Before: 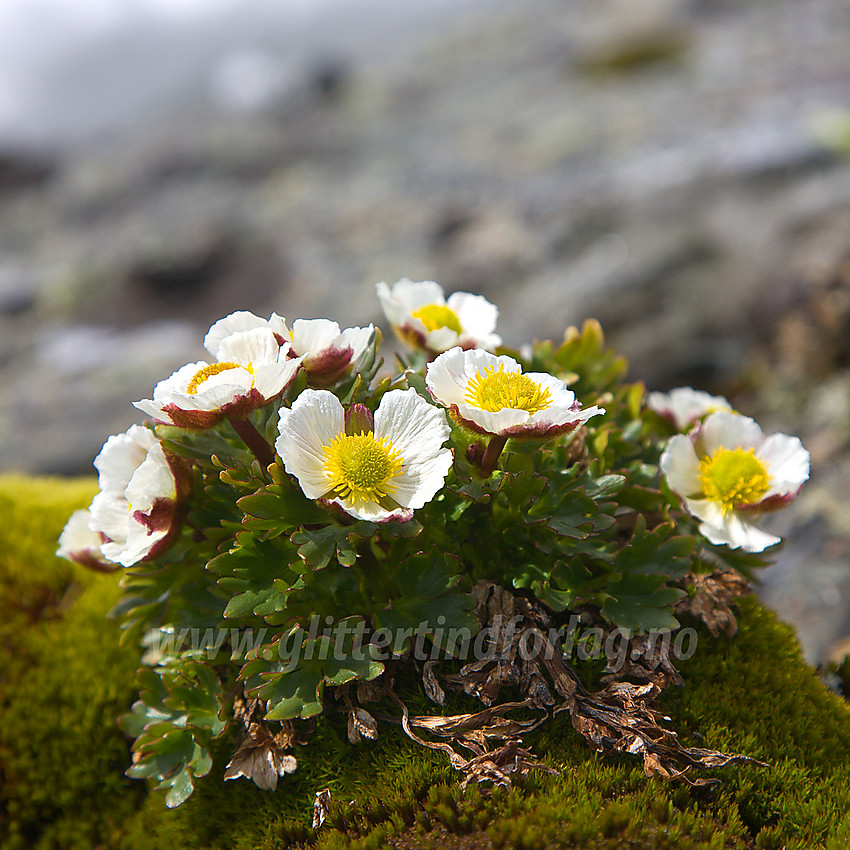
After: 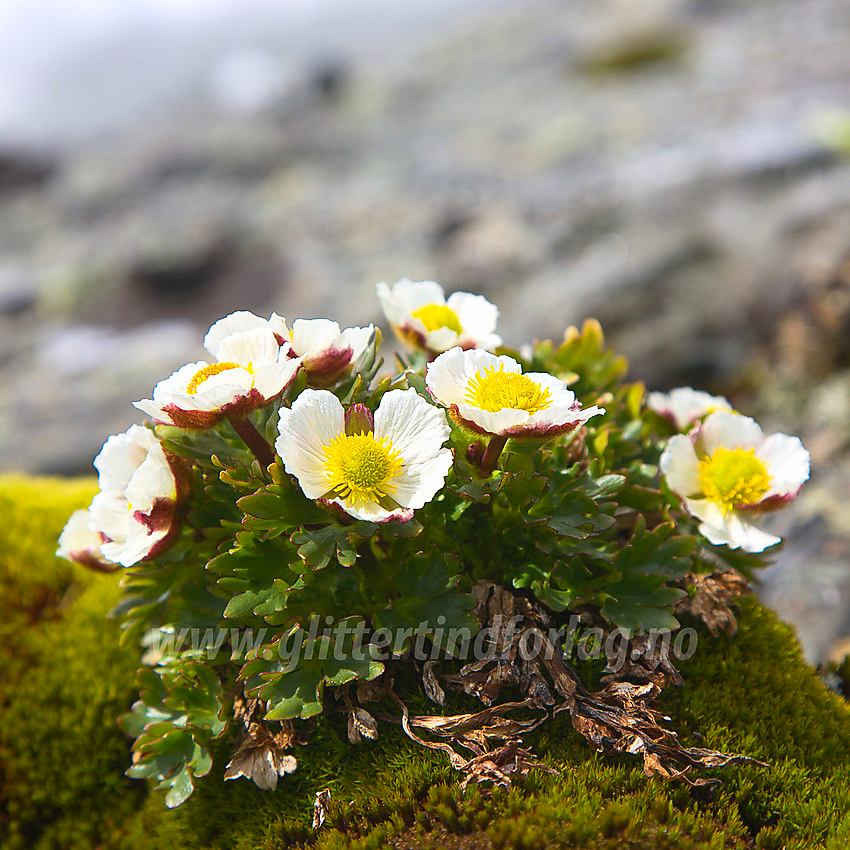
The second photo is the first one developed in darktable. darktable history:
exposure: exposure -0.04 EV, compensate highlight preservation false
contrast brightness saturation: contrast 0.2, brightness 0.16, saturation 0.22
